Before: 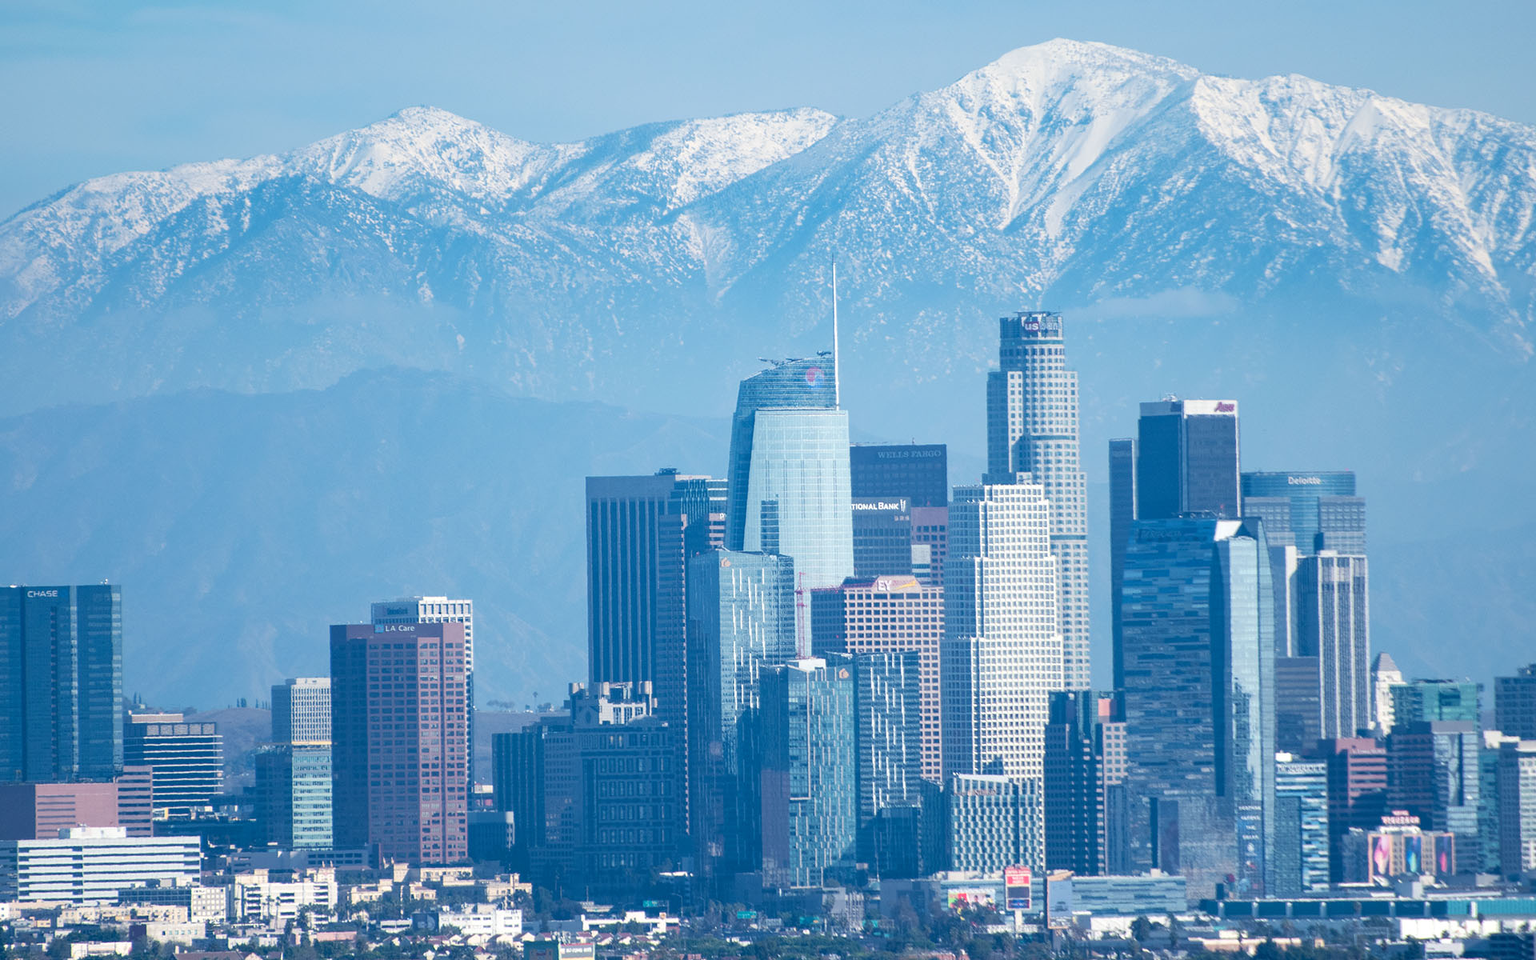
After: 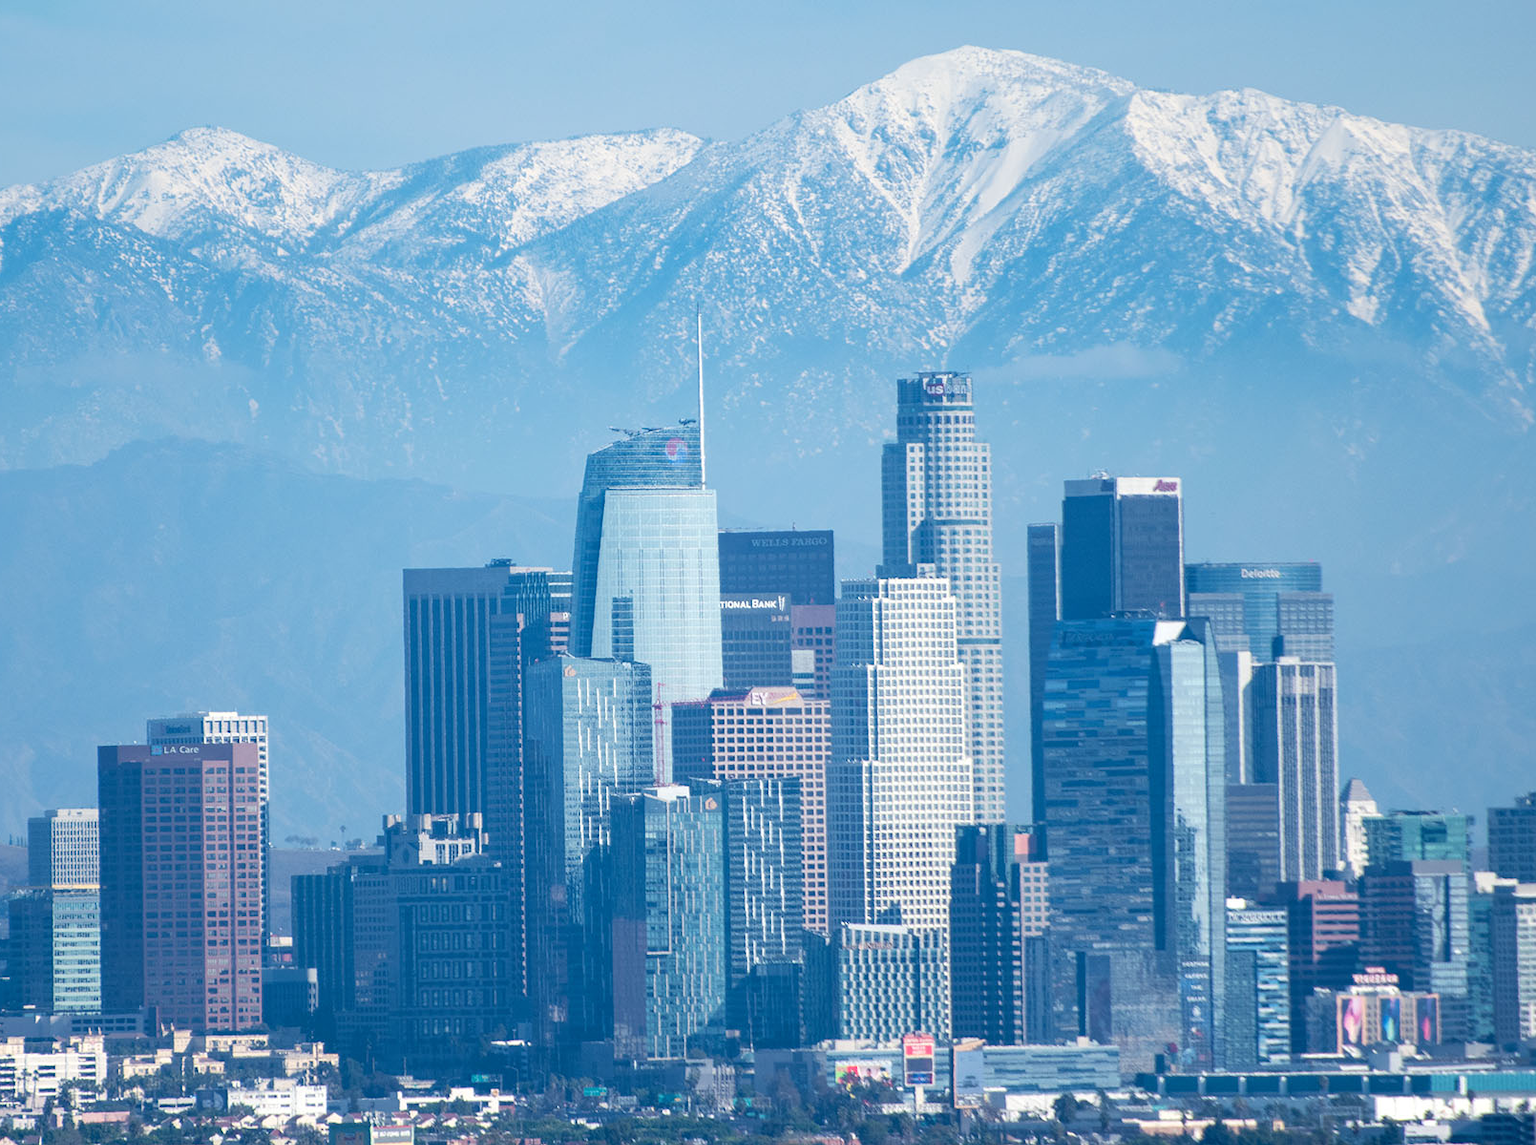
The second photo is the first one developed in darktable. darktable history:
crop: left 16.162%
